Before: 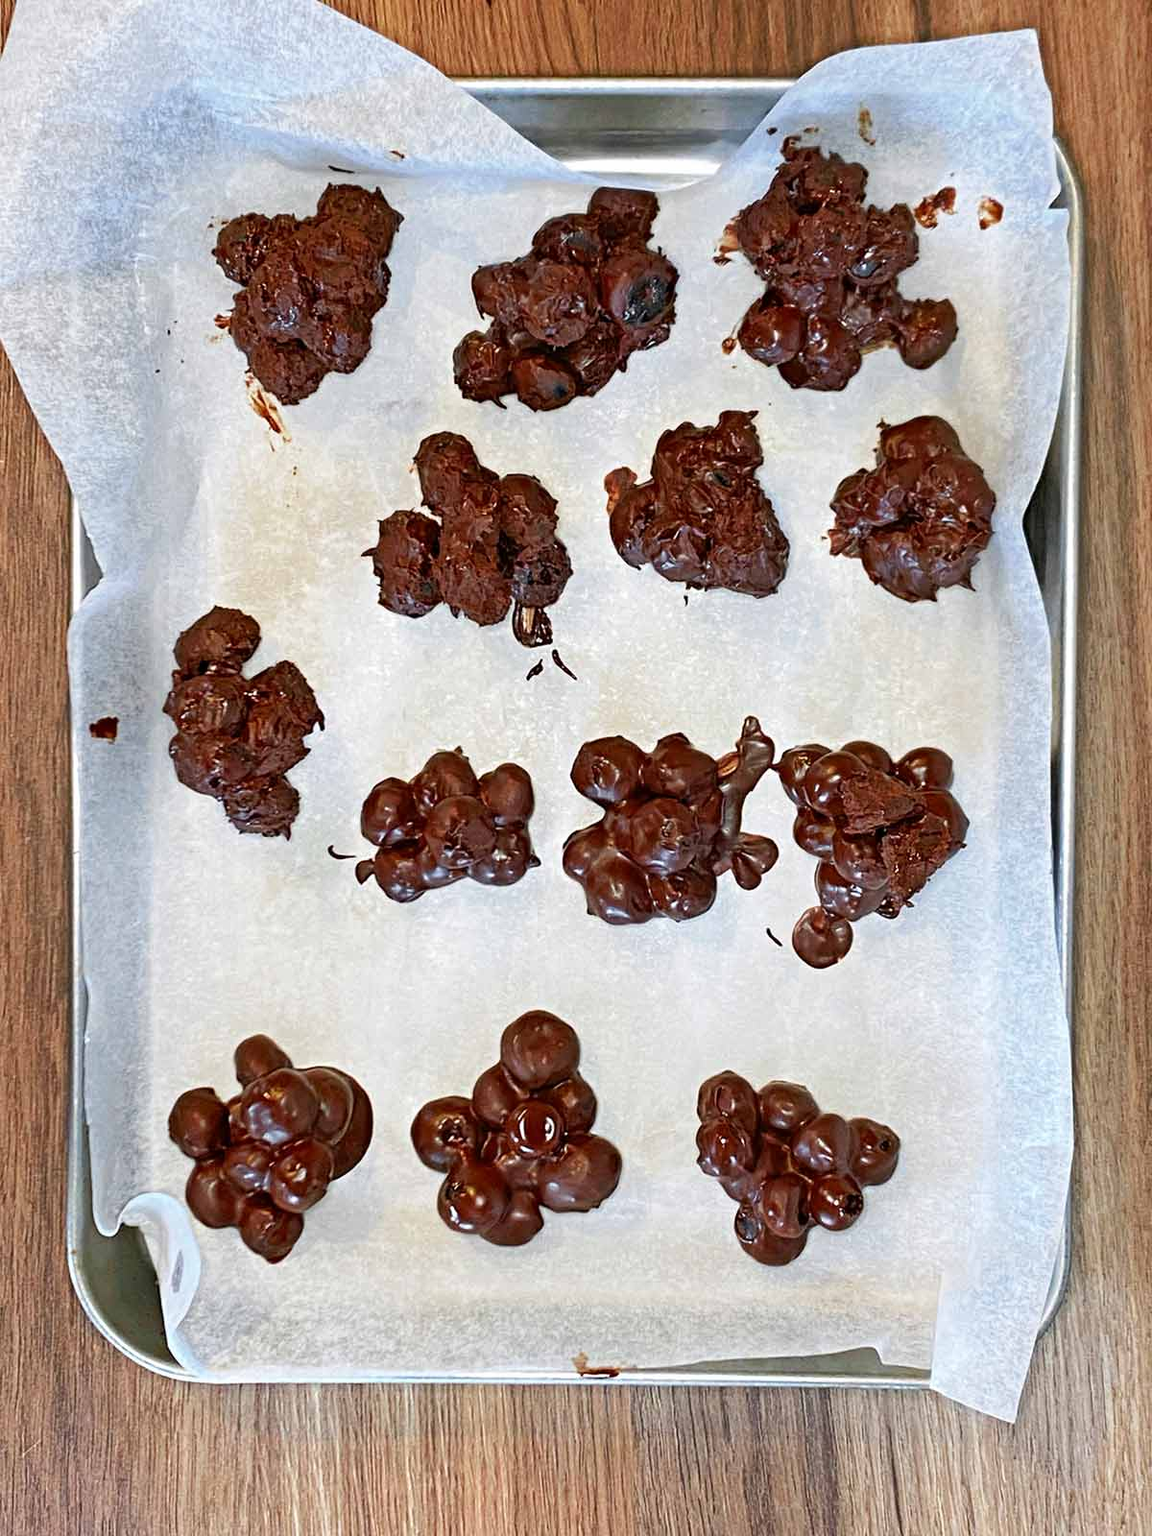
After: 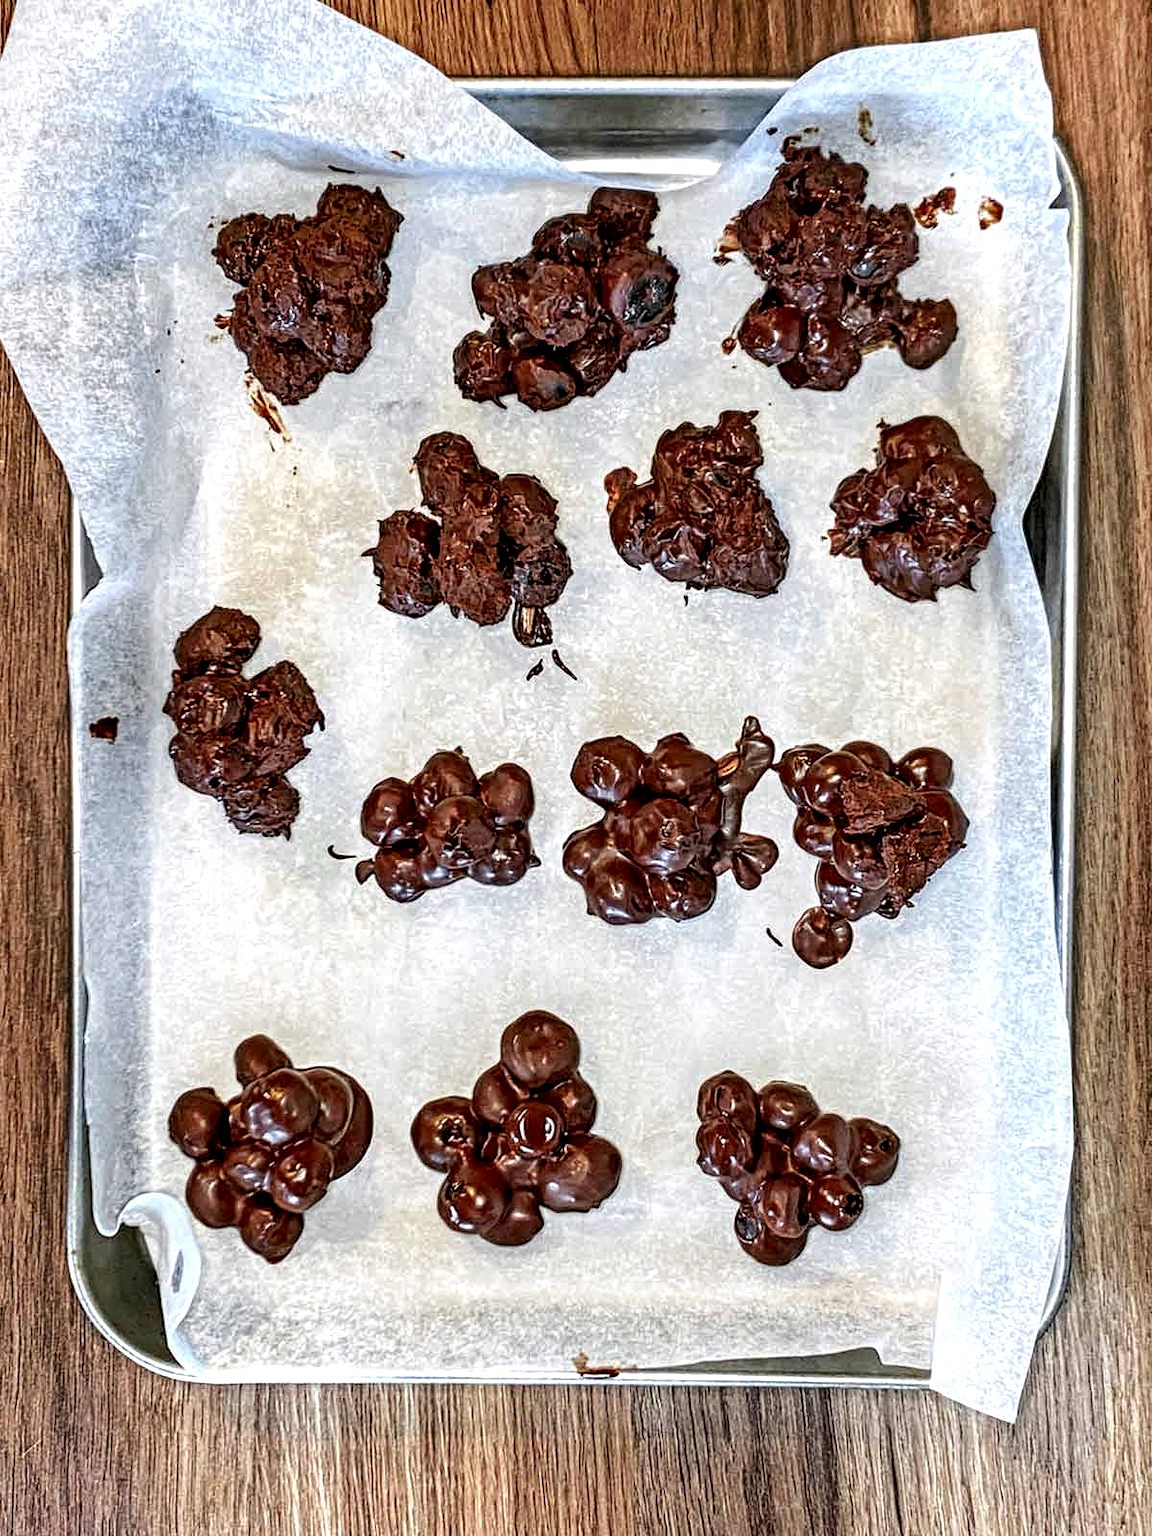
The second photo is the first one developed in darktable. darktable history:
local contrast: highlights 21%, detail 197%
